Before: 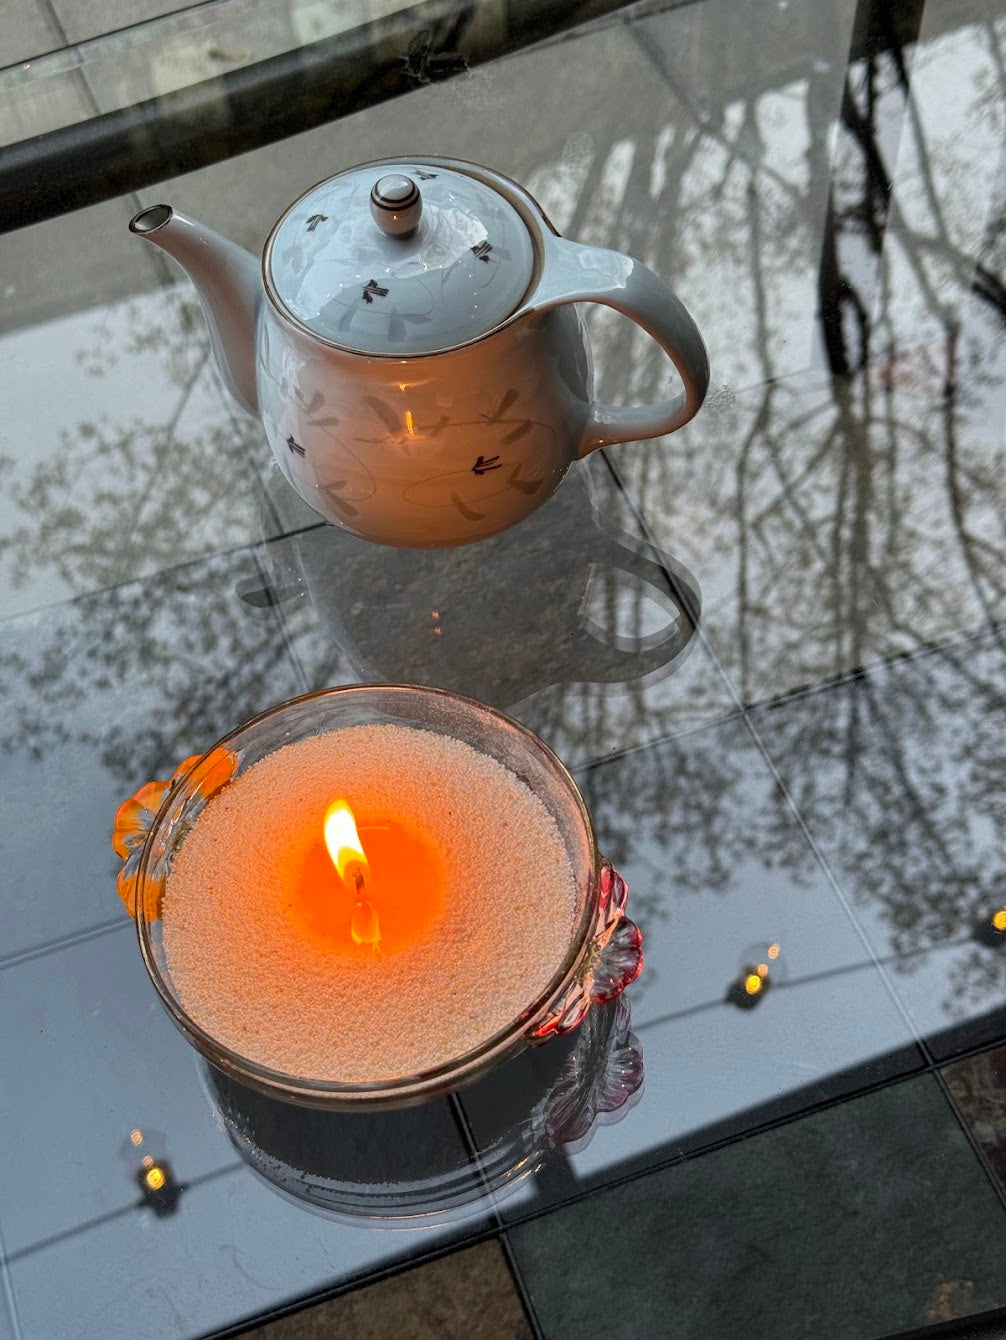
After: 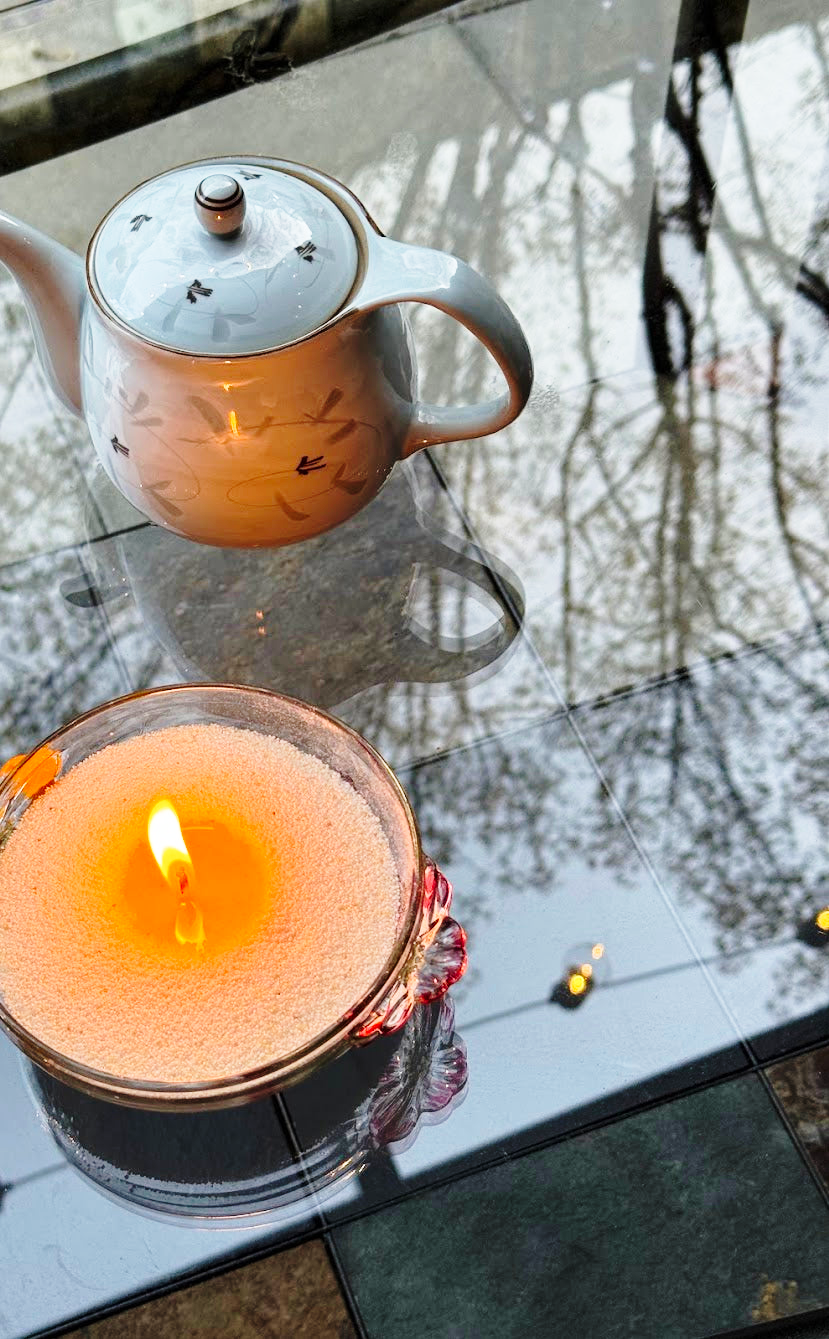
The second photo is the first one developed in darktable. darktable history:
base curve: curves: ch0 [(0, 0) (0.028, 0.03) (0.121, 0.232) (0.46, 0.748) (0.859, 0.968) (1, 1)], preserve colors none
crop: left 17.51%, bottom 0.043%
velvia: strength 16.44%
